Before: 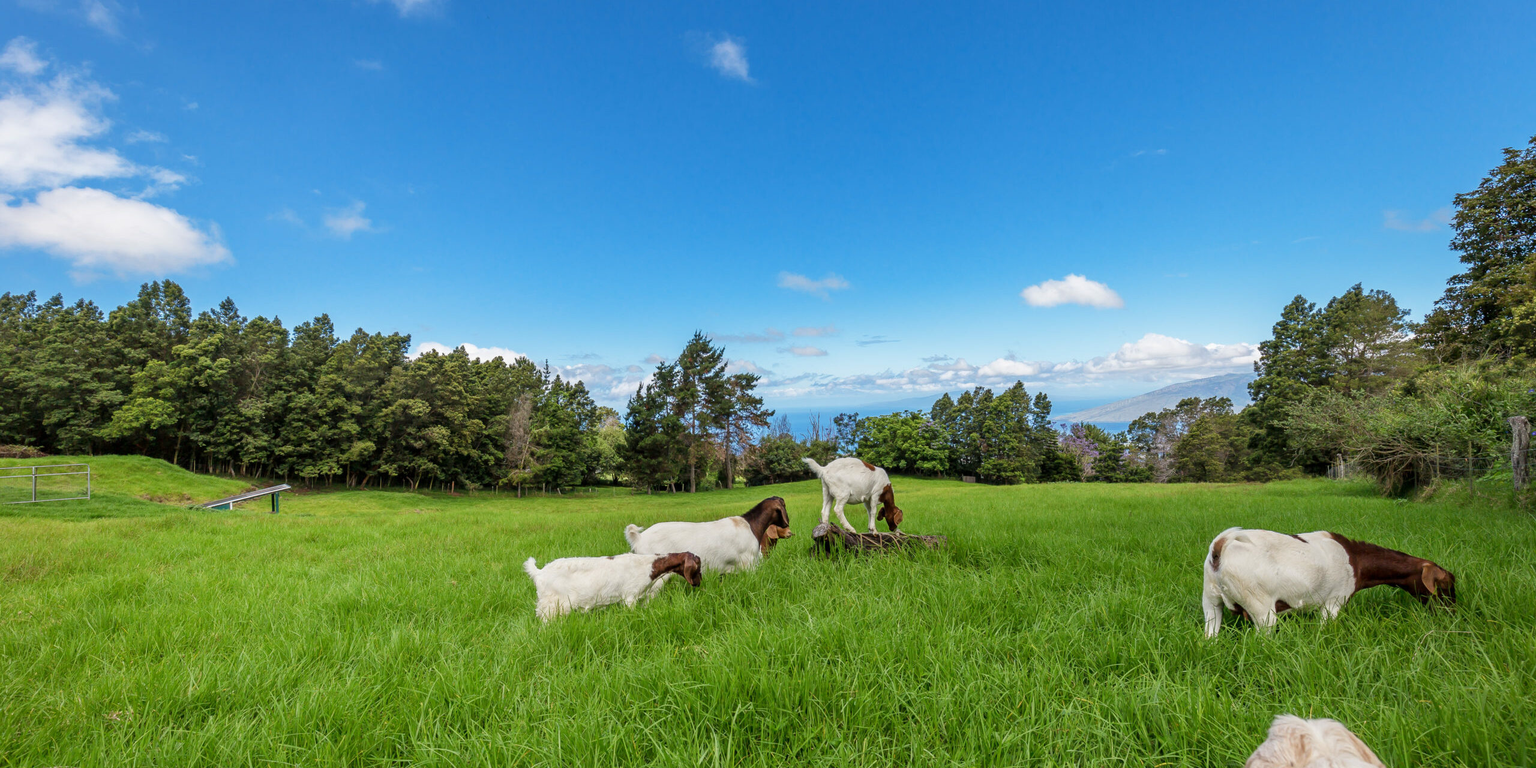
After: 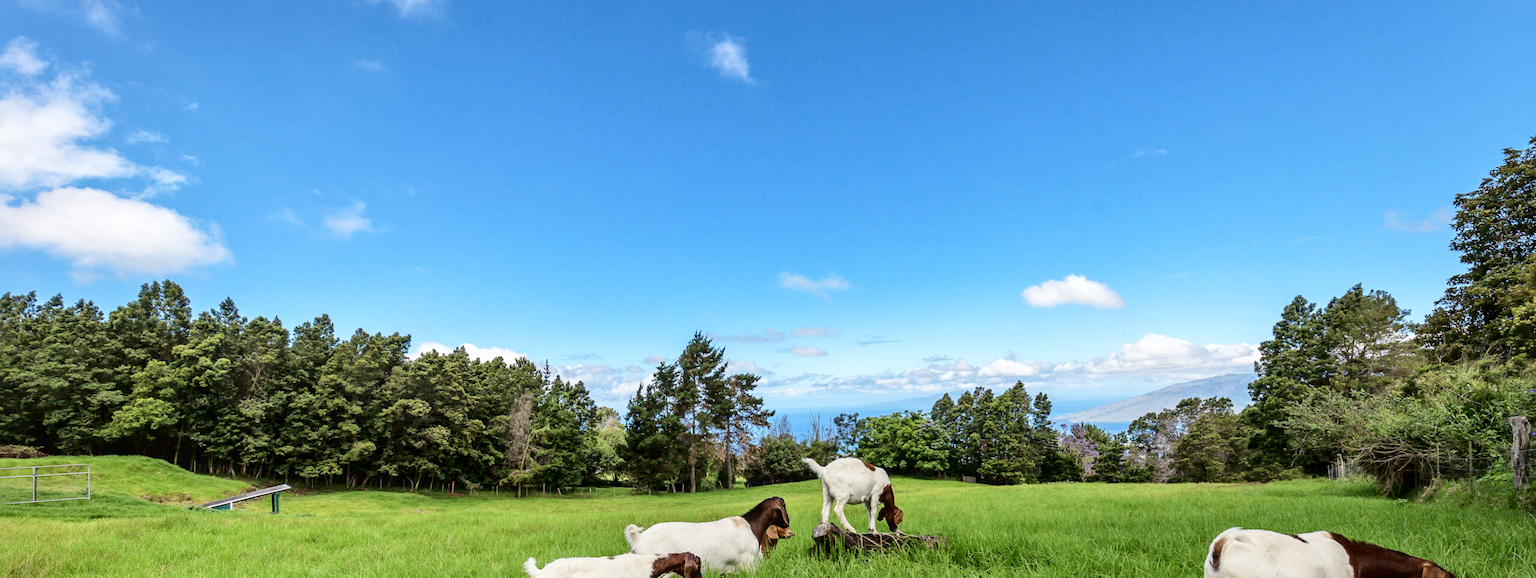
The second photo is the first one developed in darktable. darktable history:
crop: bottom 24.646%
tone curve: curves: ch0 [(0, 0) (0.003, 0.031) (0.011, 0.033) (0.025, 0.036) (0.044, 0.045) (0.069, 0.06) (0.1, 0.079) (0.136, 0.109) (0.177, 0.15) (0.224, 0.192) (0.277, 0.262) (0.335, 0.347) (0.399, 0.433) (0.468, 0.528) (0.543, 0.624) (0.623, 0.705) (0.709, 0.788) (0.801, 0.865) (0.898, 0.933) (1, 1)], color space Lab, independent channels, preserve colors none
local contrast: mode bilateral grid, contrast 20, coarseness 50, detail 132%, midtone range 0.2
